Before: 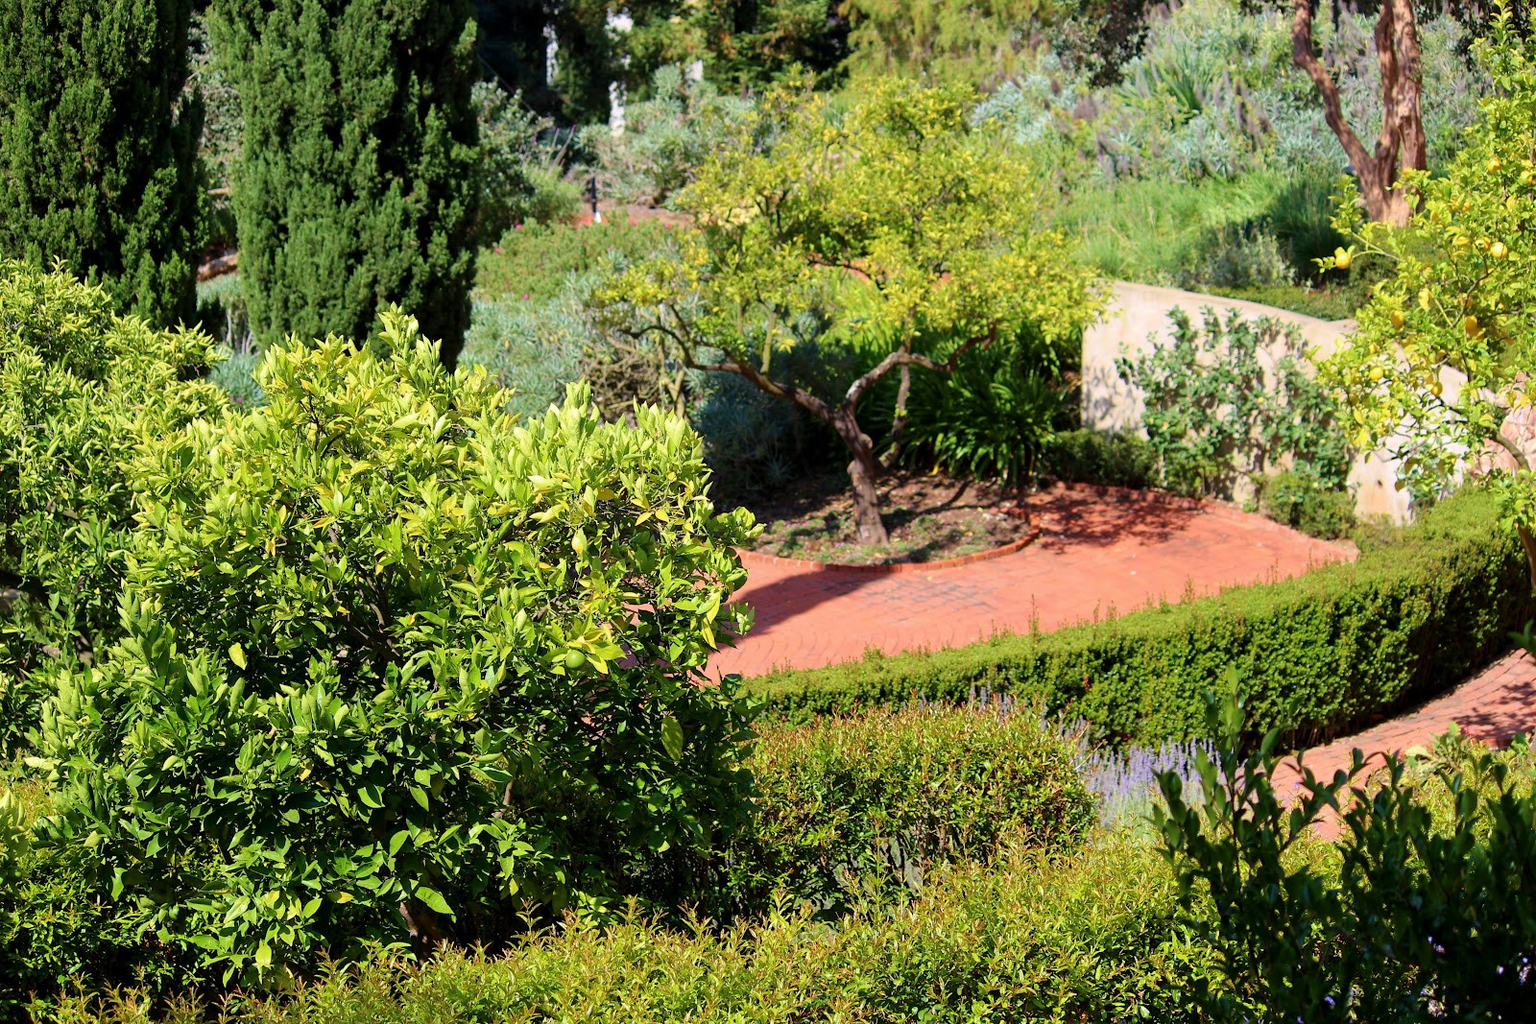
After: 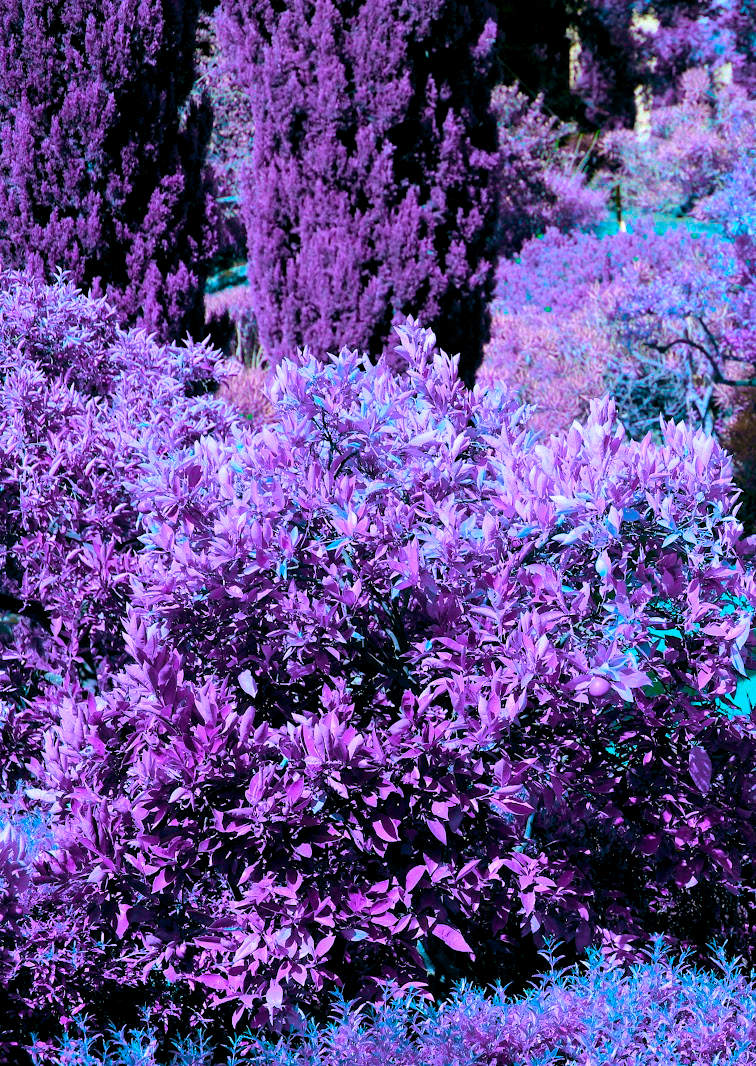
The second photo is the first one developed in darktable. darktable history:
crop and rotate: left 0.03%, top 0%, right 52.675%
color balance rgb: global offset › luminance -0.328%, global offset › chroma 0.106%, global offset › hue 167.14°, perceptual saturation grading › global saturation 30.428%, hue shift 178.06°, global vibrance 49.237%, contrast 0.564%
